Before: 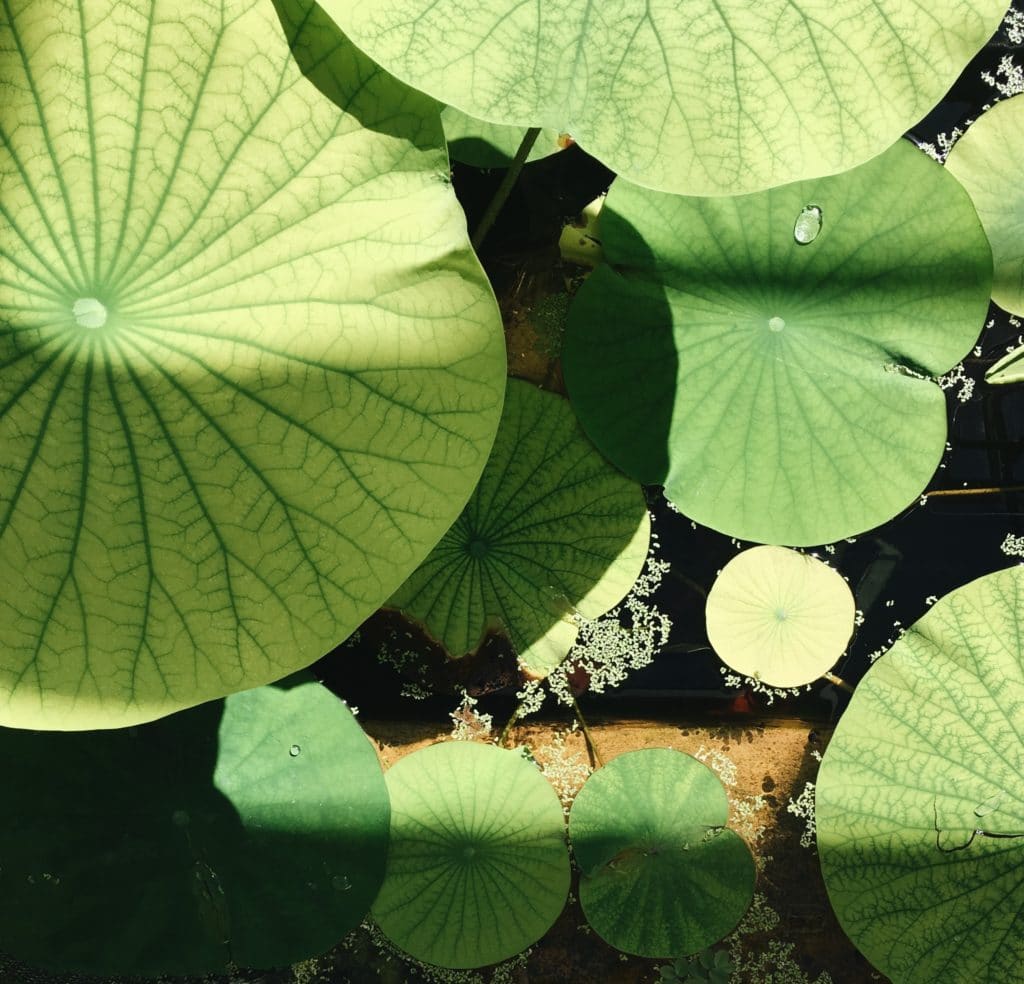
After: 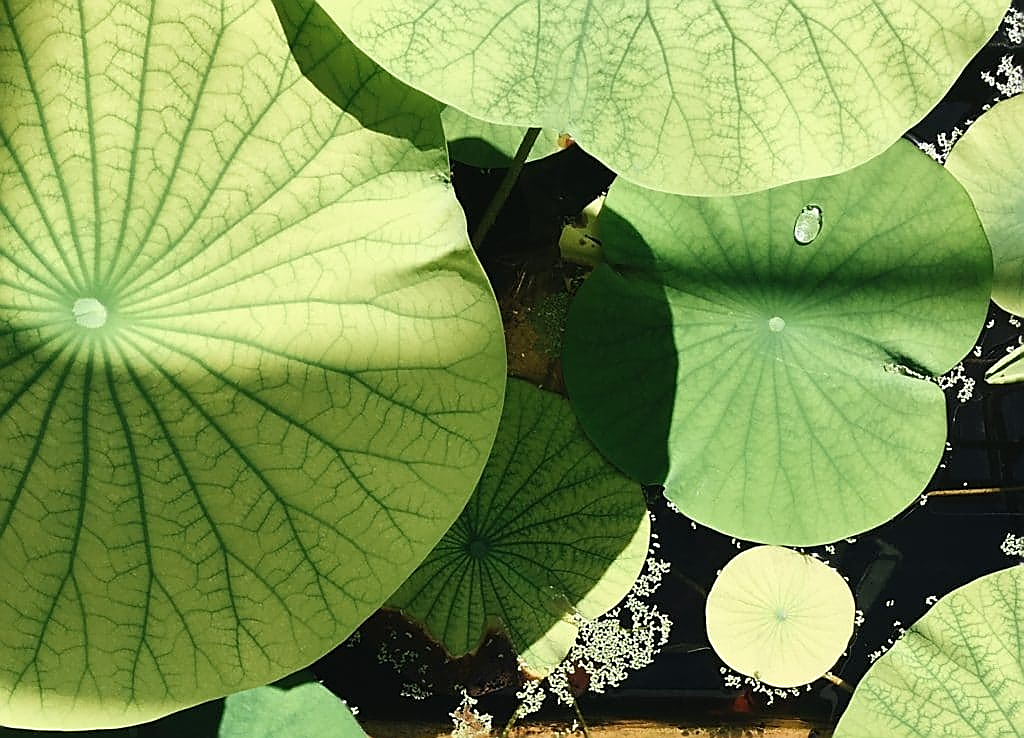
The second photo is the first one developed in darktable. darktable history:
white balance: emerald 1
sharpen: radius 1.4, amount 1.25, threshold 0.7
crop: bottom 24.967%
